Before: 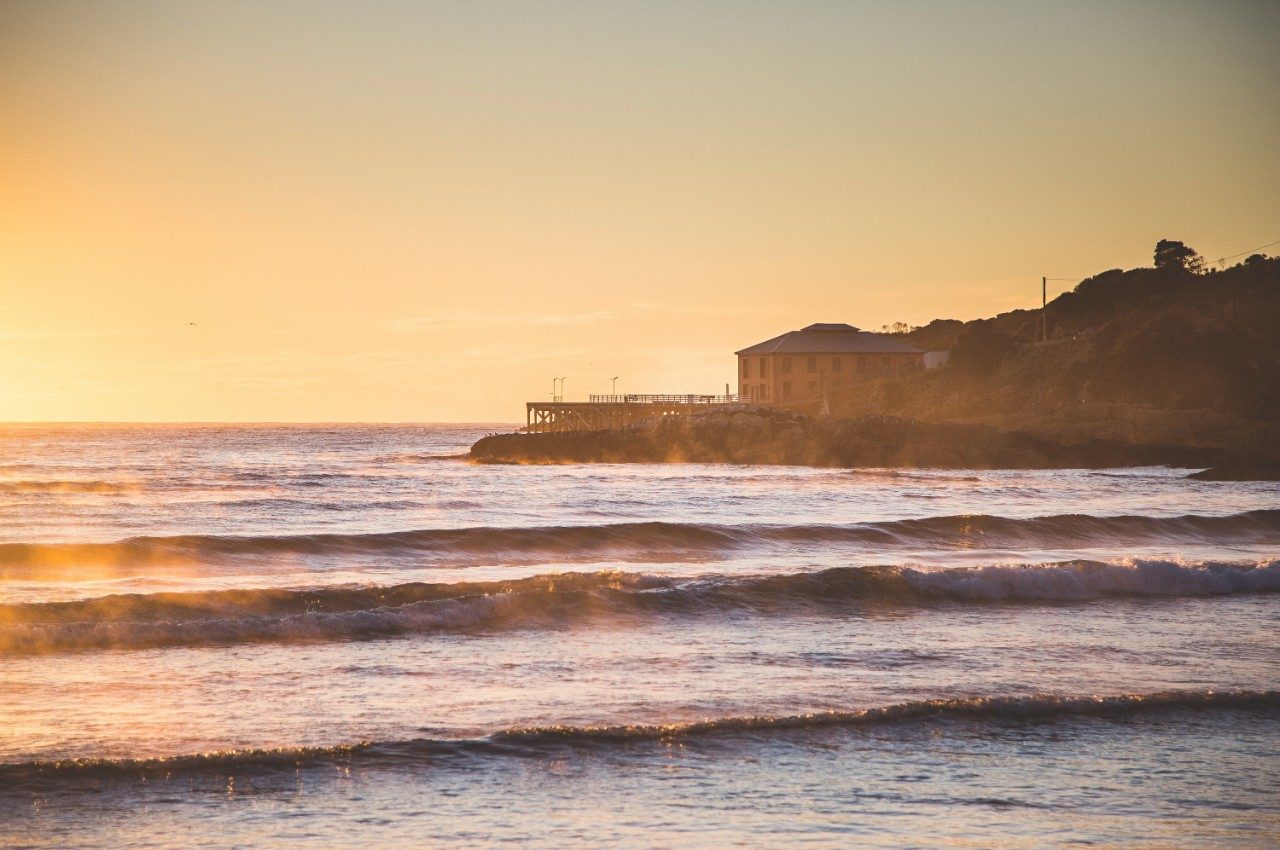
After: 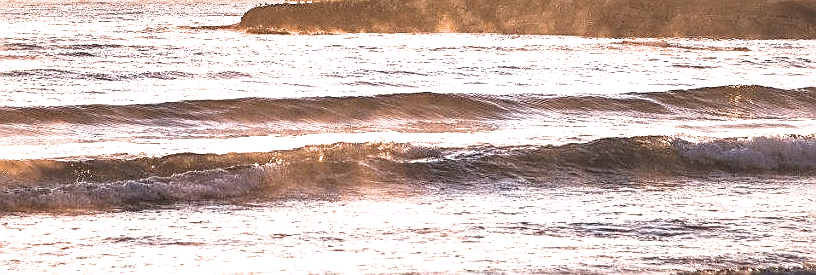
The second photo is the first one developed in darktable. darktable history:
crop: left 18.028%, top 50.698%, right 17.162%, bottom 16.914%
color correction: highlights b* 0.039, saturation 0.814
sharpen: radius 1.372, amount 1.239, threshold 0.833
color zones: curves: ch0 [(0.25, 0.5) (0.423, 0.5) (0.443, 0.5) (0.521, 0.756) (0.568, 0.5) (0.576, 0.5) (0.75, 0.5)]; ch1 [(0.25, 0.5) (0.423, 0.5) (0.443, 0.5) (0.539, 0.873) (0.624, 0.565) (0.631, 0.5) (0.75, 0.5)]
local contrast: detail 130%
exposure: exposure 0.734 EV, compensate highlight preservation false
filmic rgb: black relative exposure -8.23 EV, white relative exposure 2.2 EV, target white luminance 99.901%, hardness 7.14, latitude 75.59%, contrast 1.322, highlights saturation mix -2.35%, shadows ↔ highlights balance 30.02%, iterations of high-quality reconstruction 0
